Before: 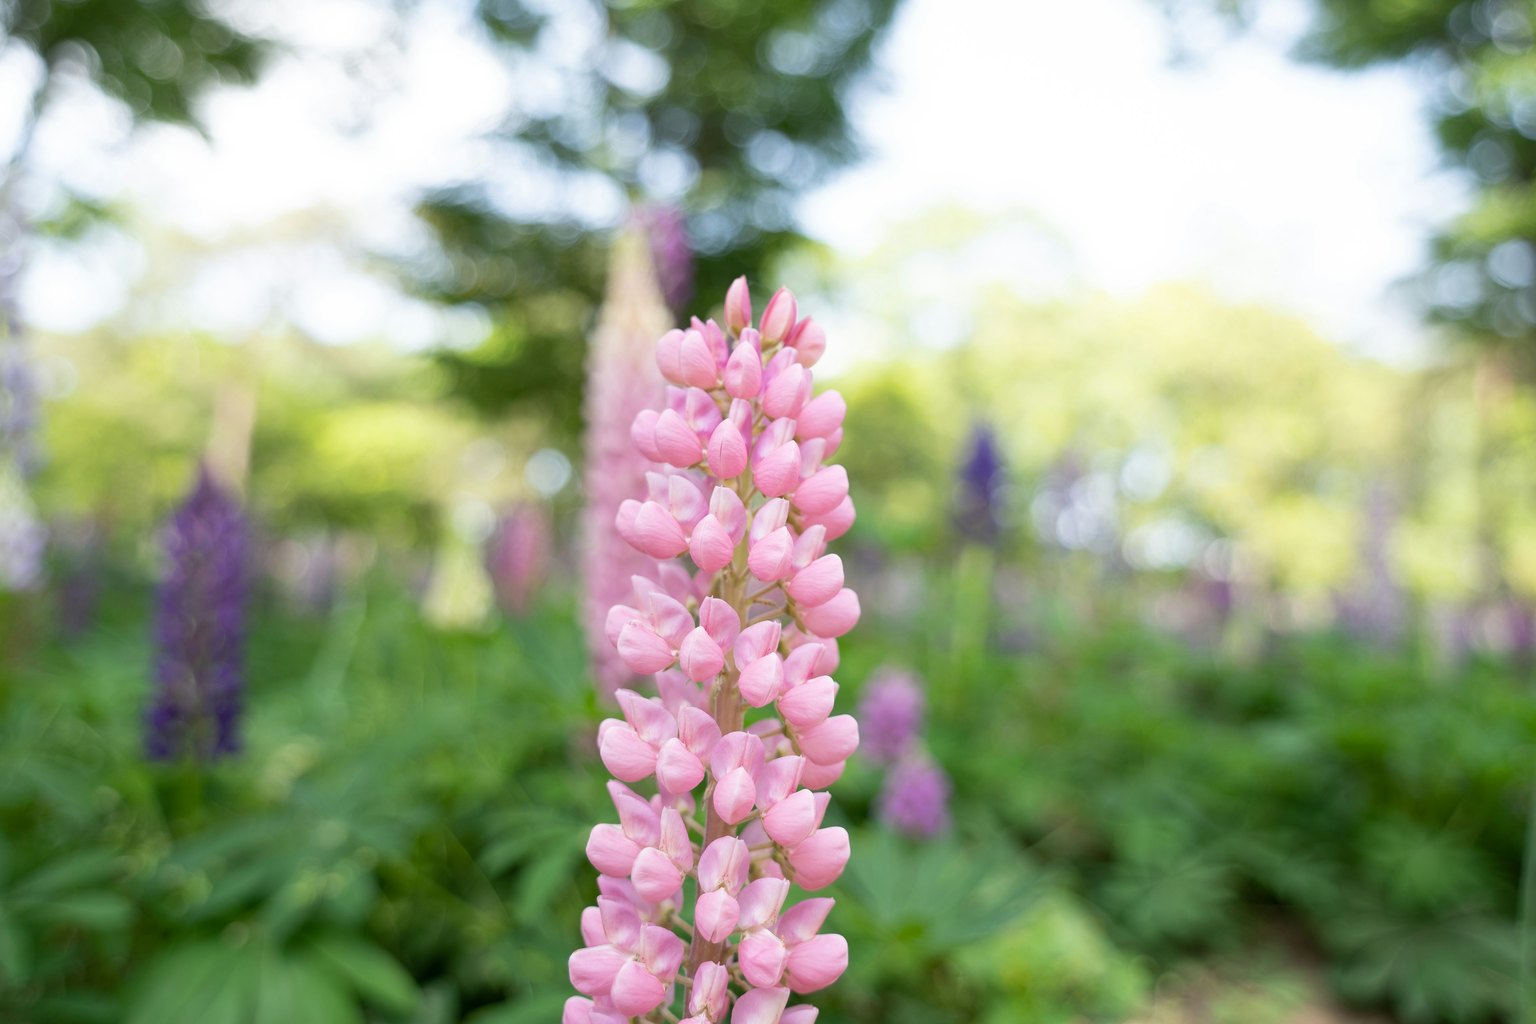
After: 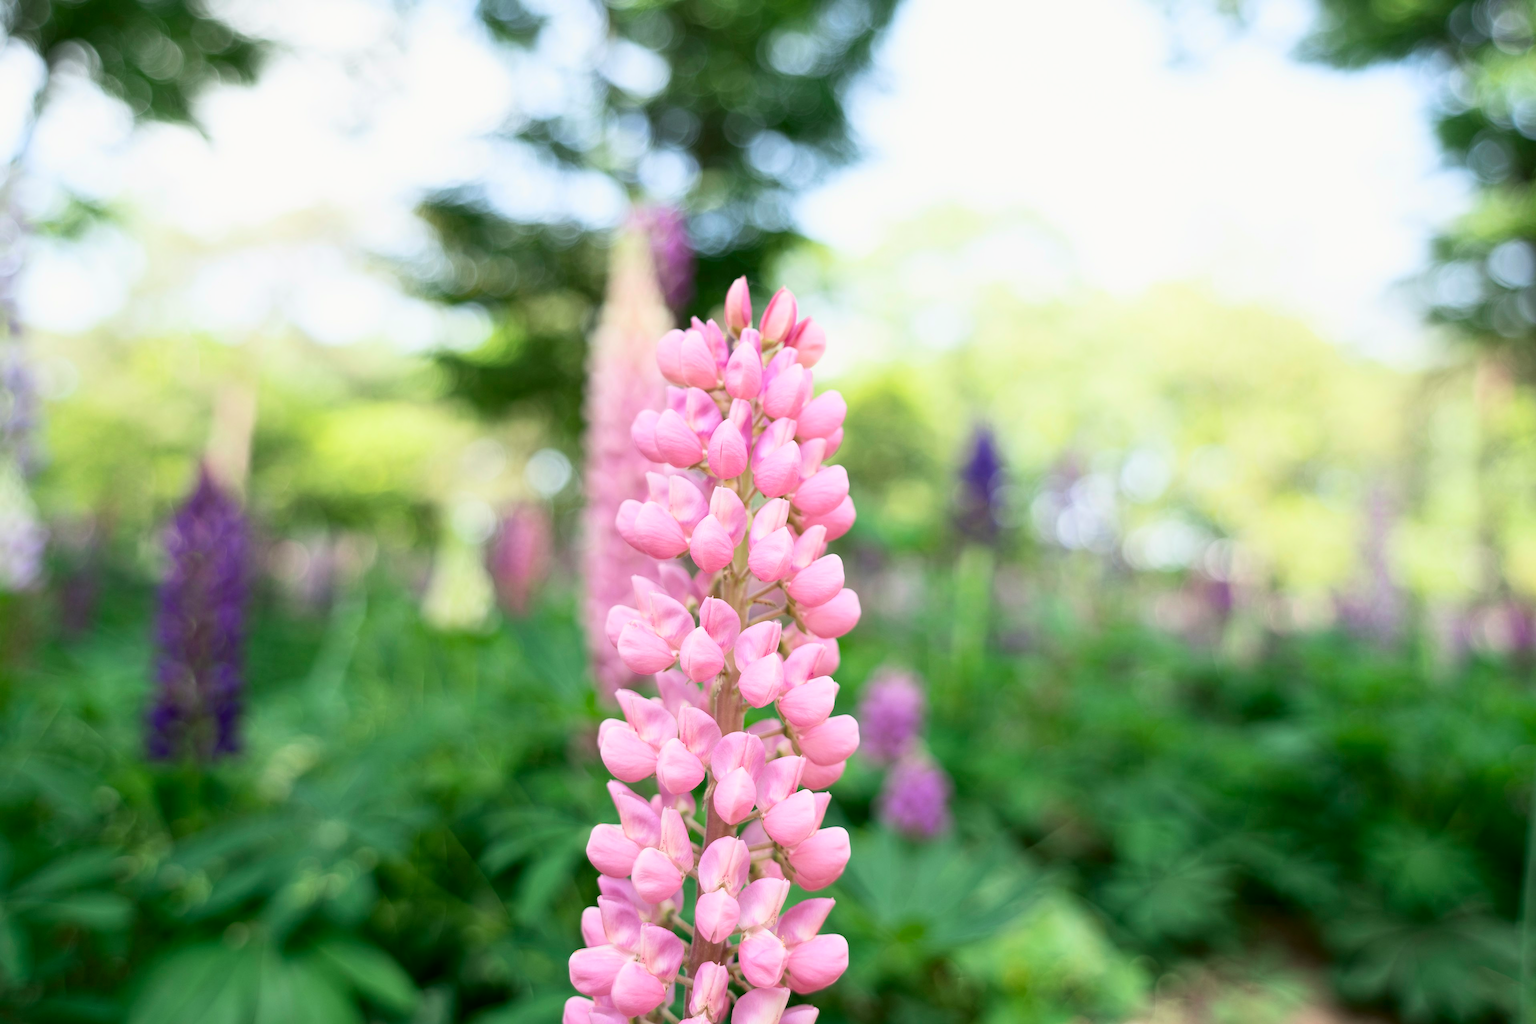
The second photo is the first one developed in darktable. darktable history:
tone curve: curves: ch0 [(0, 0) (0.059, 0.027) (0.178, 0.105) (0.292, 0.233) (0.485, 0.472) (0.837, 0.887) (1, 0.983)]; ch1 [(0, 0) (0.23, 0.166) (0.34, 0.298) (0.371, 0.334) (0.435, 0.413) (0.477, 0.469) (0.499, 0.498) (0.534, 0.551) (0.56, 0.585) (0.754, 0.801) (1, 1)]; ch2 [(0, 0) (0.431, 0.414) (0.498, 0.503) (0.524, 0.531) (0.568, 0.567) (0.6, 0.597) (0.65, 0.651) (0.752, 0.764) (1, 1)], color space Lab, independent channels, preserve colors none
